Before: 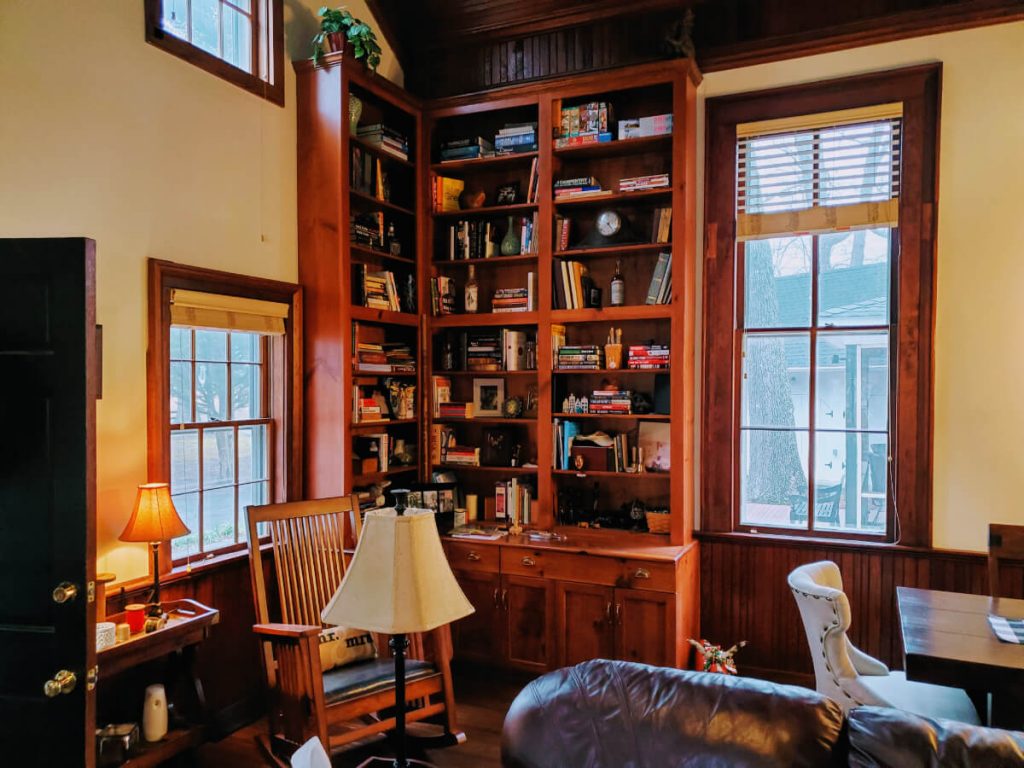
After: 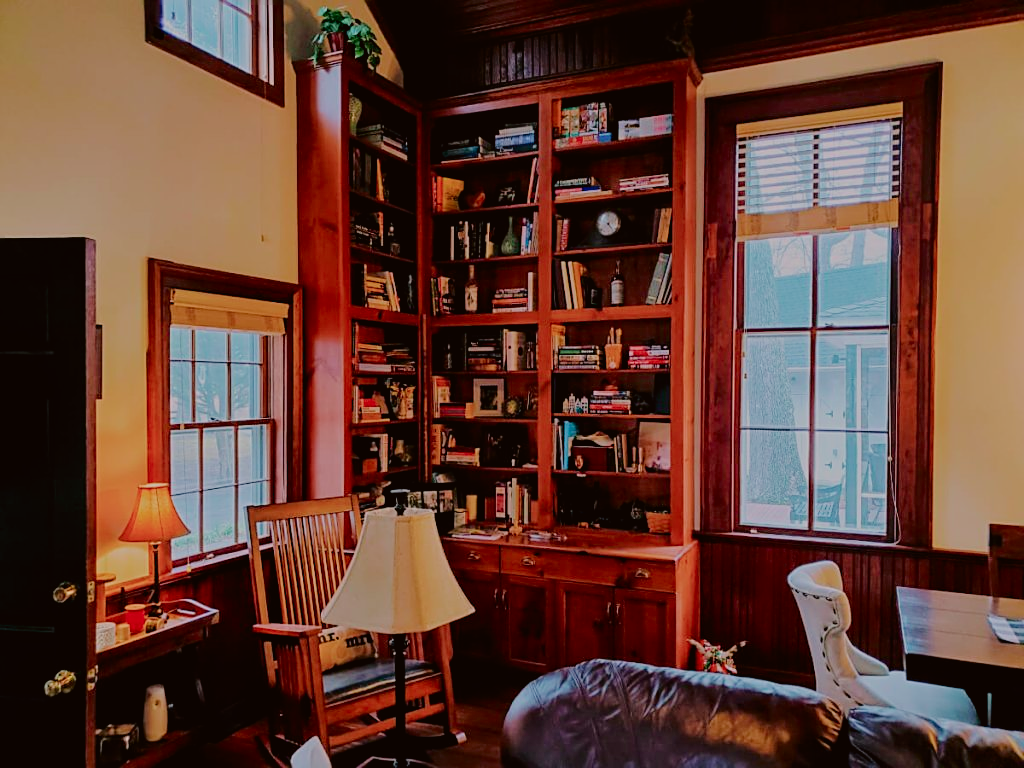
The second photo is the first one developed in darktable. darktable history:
sharpen: on, module defaults
filmic rgb: black relative exposure -8.78 EV, white relative exposure 4.98 EV, threshold 5.98 EV, target black luminance 0%, hardness 3.79, latitude 65.72%, contrast 0.834, shadows ↔ highlights balance 19.73%, enable highlight reconstruction true
tone curve: curves: ch0 [(0, 0.013) (0.175, 0.11) (0.337, 0.304) (0.498, 0.485) (0.78, 0.742) (0.993, 0.954)]; ch1 [(0, 0) (0.294, 0.184) (0.359, 0.34) (0.362, 0.35) (0.43, 0.41) (0.469, 0.463) (0.495, 0.502) (0.54, 0.563) (0.612, 0.641) (1, 1)]; ch2 [(0, 0) (0.44, 0.437) (0.495, 0.502) (0.524, 0.534) (0.557, 0.56) (0.634, 0.654) (0.728, 0.722) (1, 1)], color space Lab, independent channels, preserve colors none
